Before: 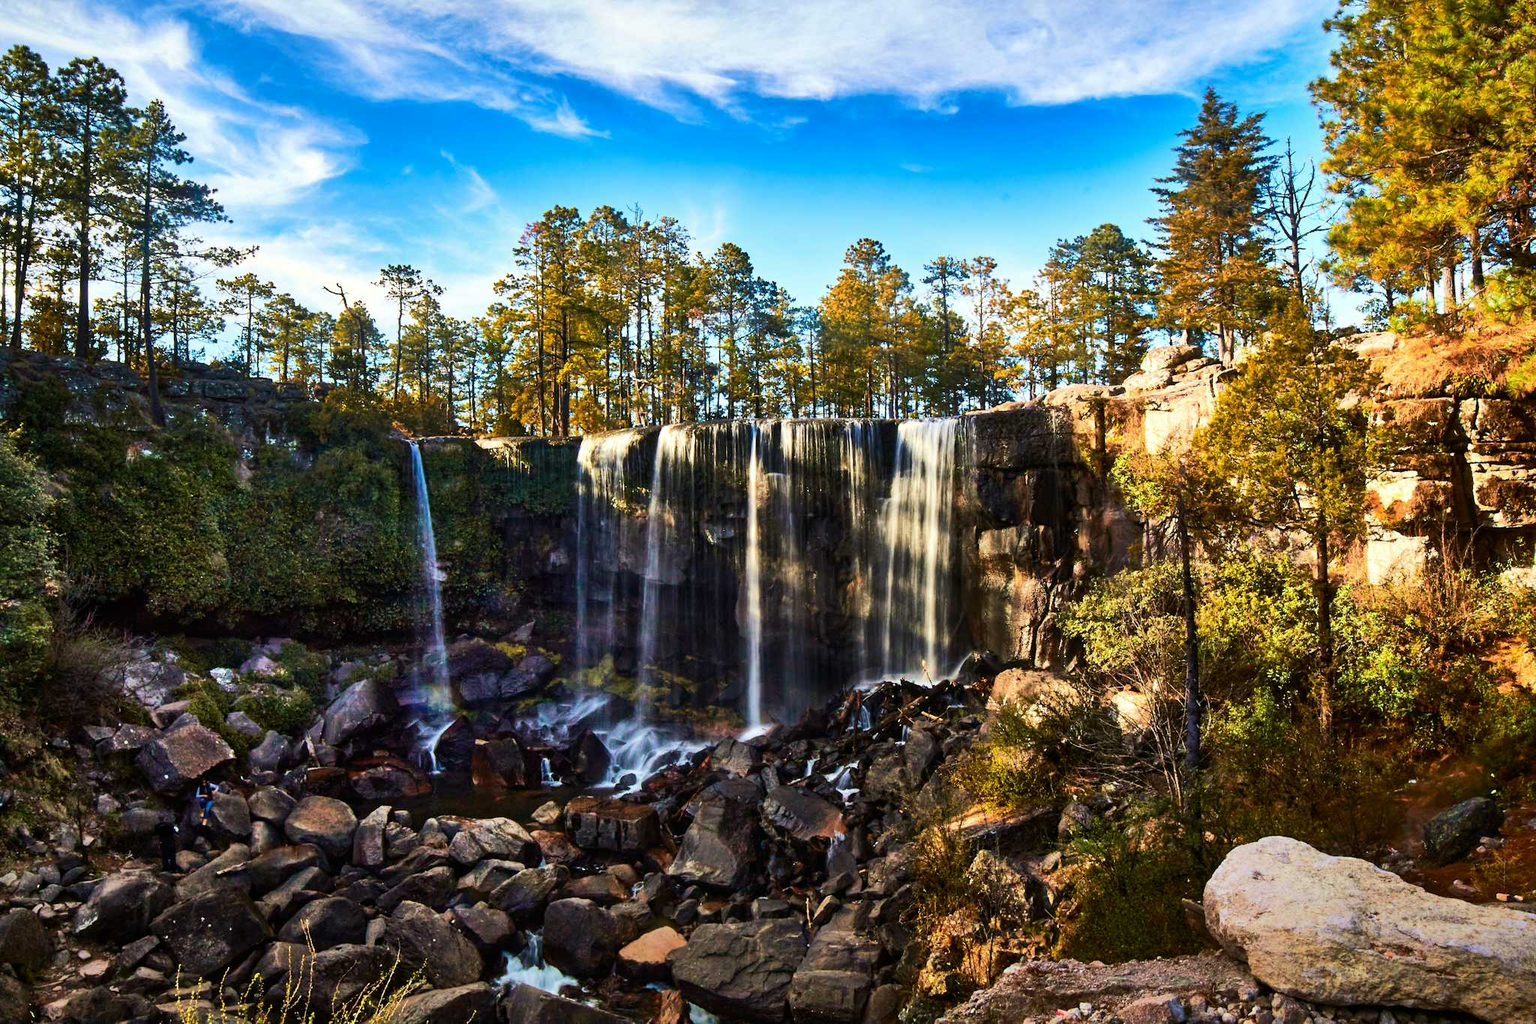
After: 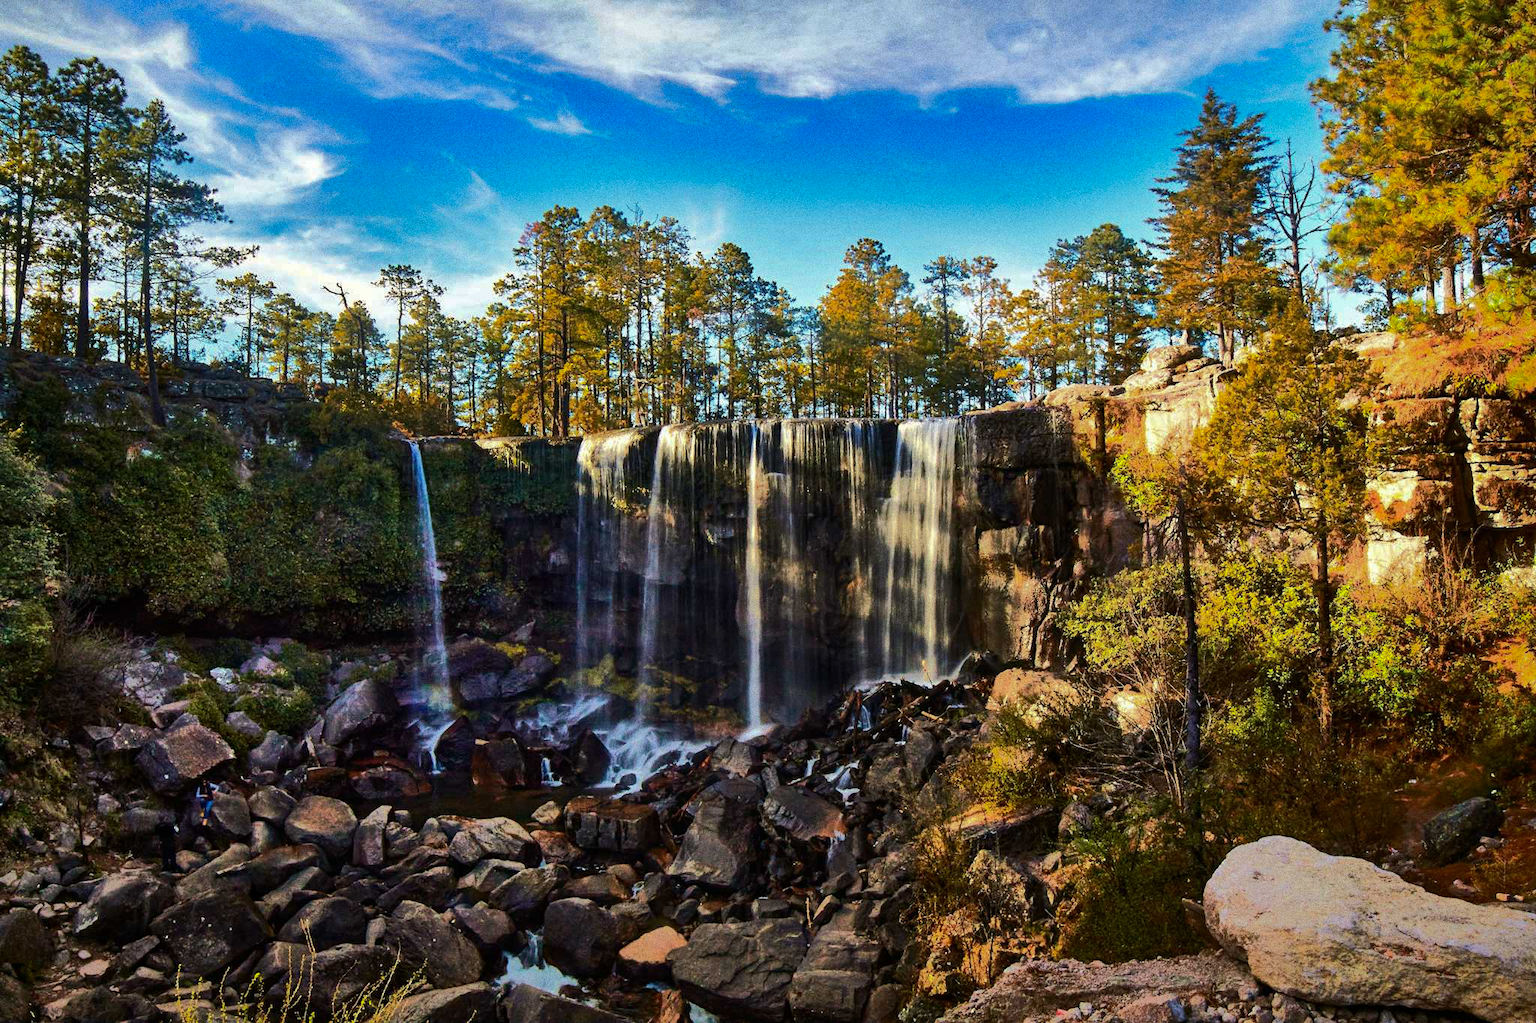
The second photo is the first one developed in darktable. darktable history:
white balance: emerald 1
grain: coarseness 0.09 ISO, strength 40%
shadows and highlights: shadows -19.91, highlights -73.15
